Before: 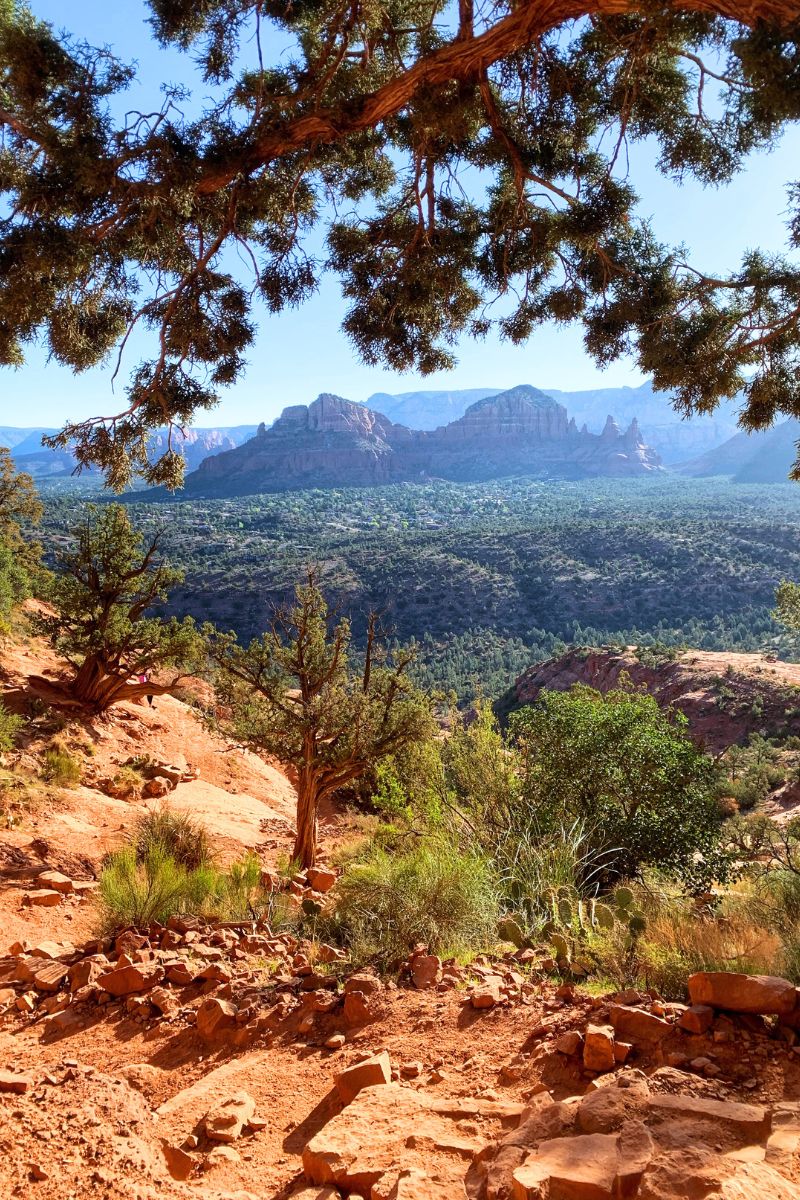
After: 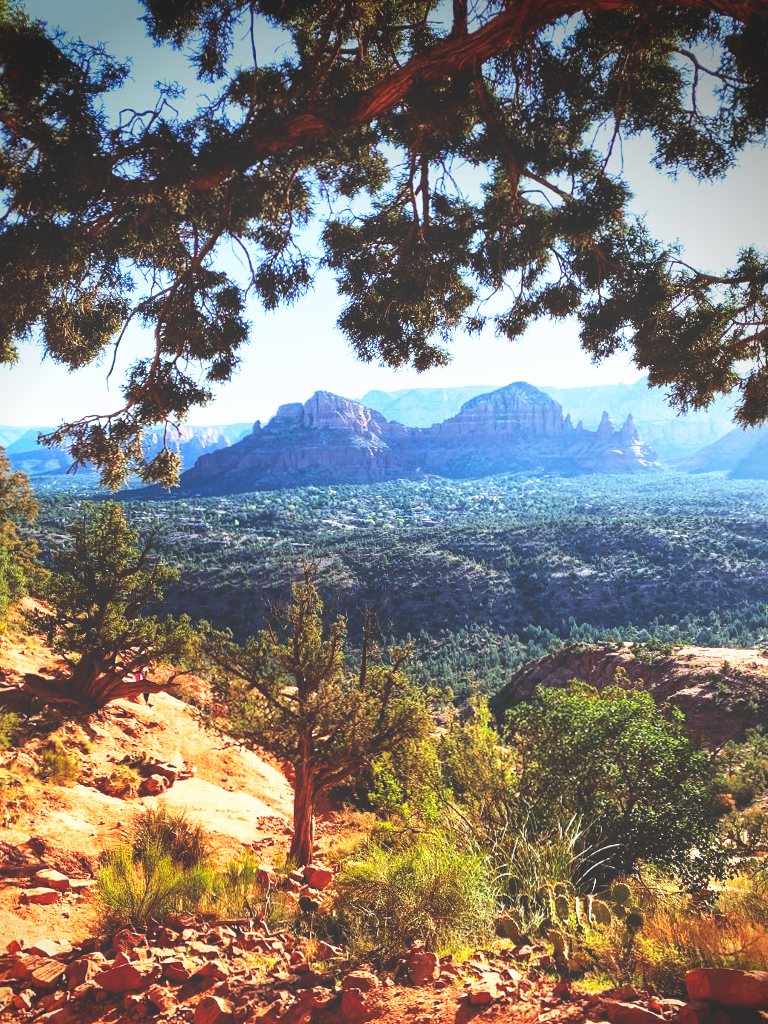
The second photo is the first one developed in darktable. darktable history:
base curve: curves: ch0 [(0, 0.036) (0.007, 0.037) (0.604, 0.887) (1, 1)], preserve colors none
vignetting: brightness -0.629, saturation -0.007, center (-0.028, 0.239)
crop and rotate: angle 0.2°, left 0.275%, right 3.127%, bottom 14.18%
